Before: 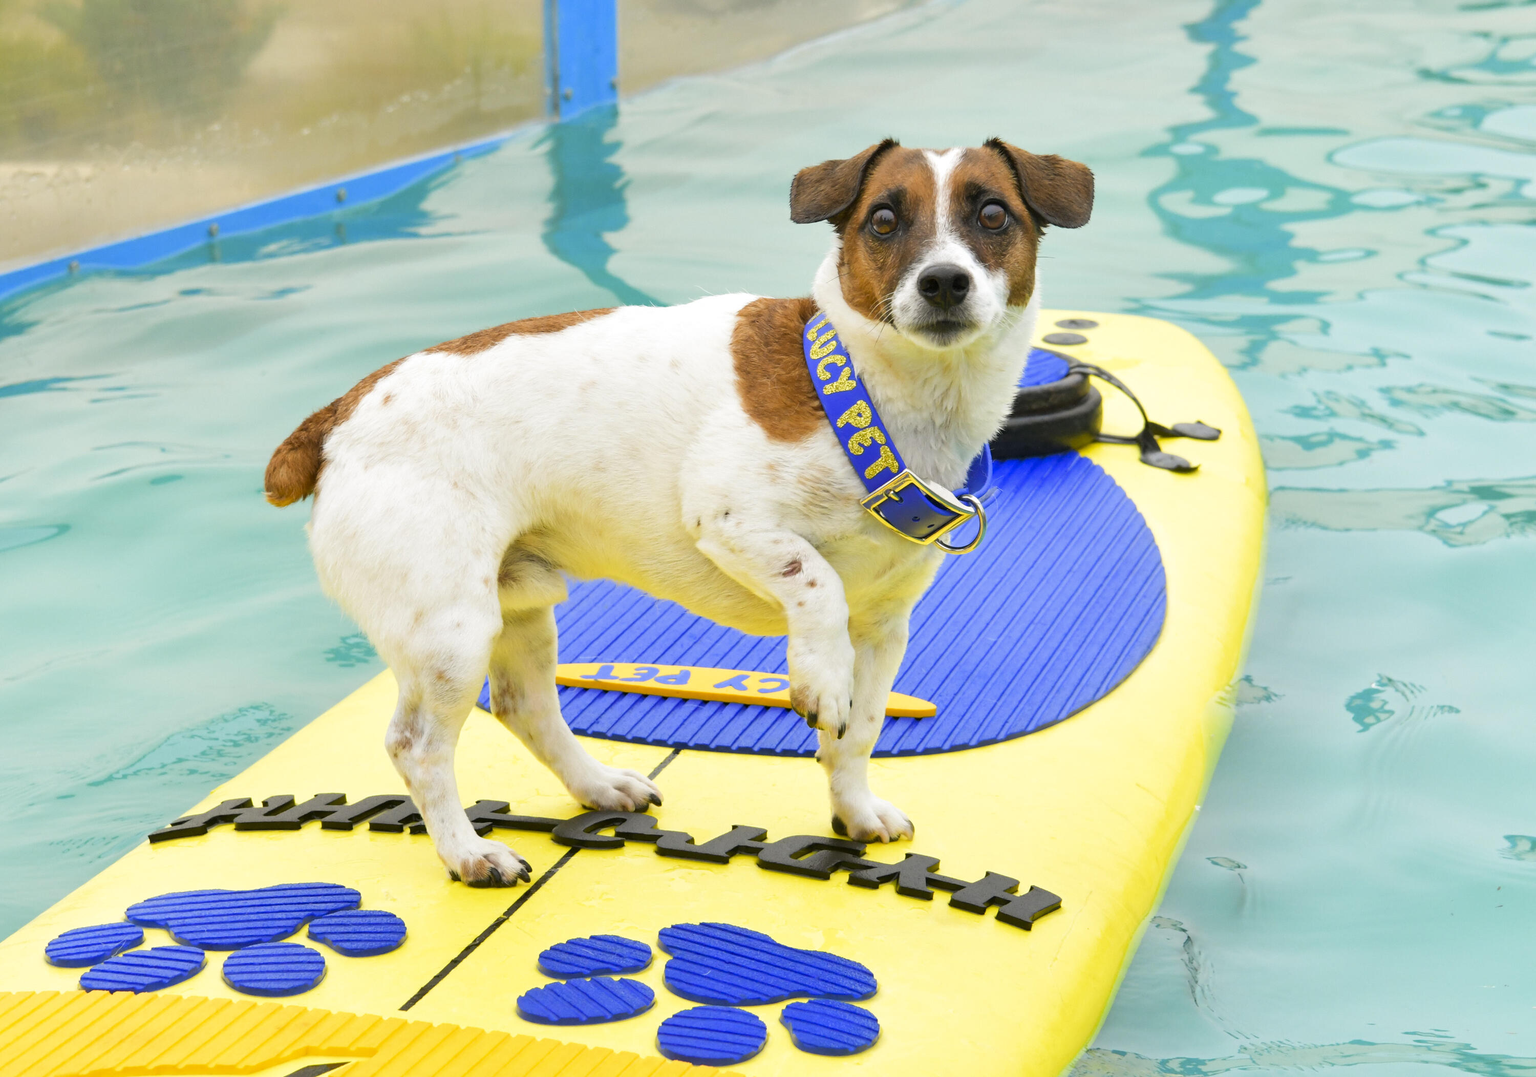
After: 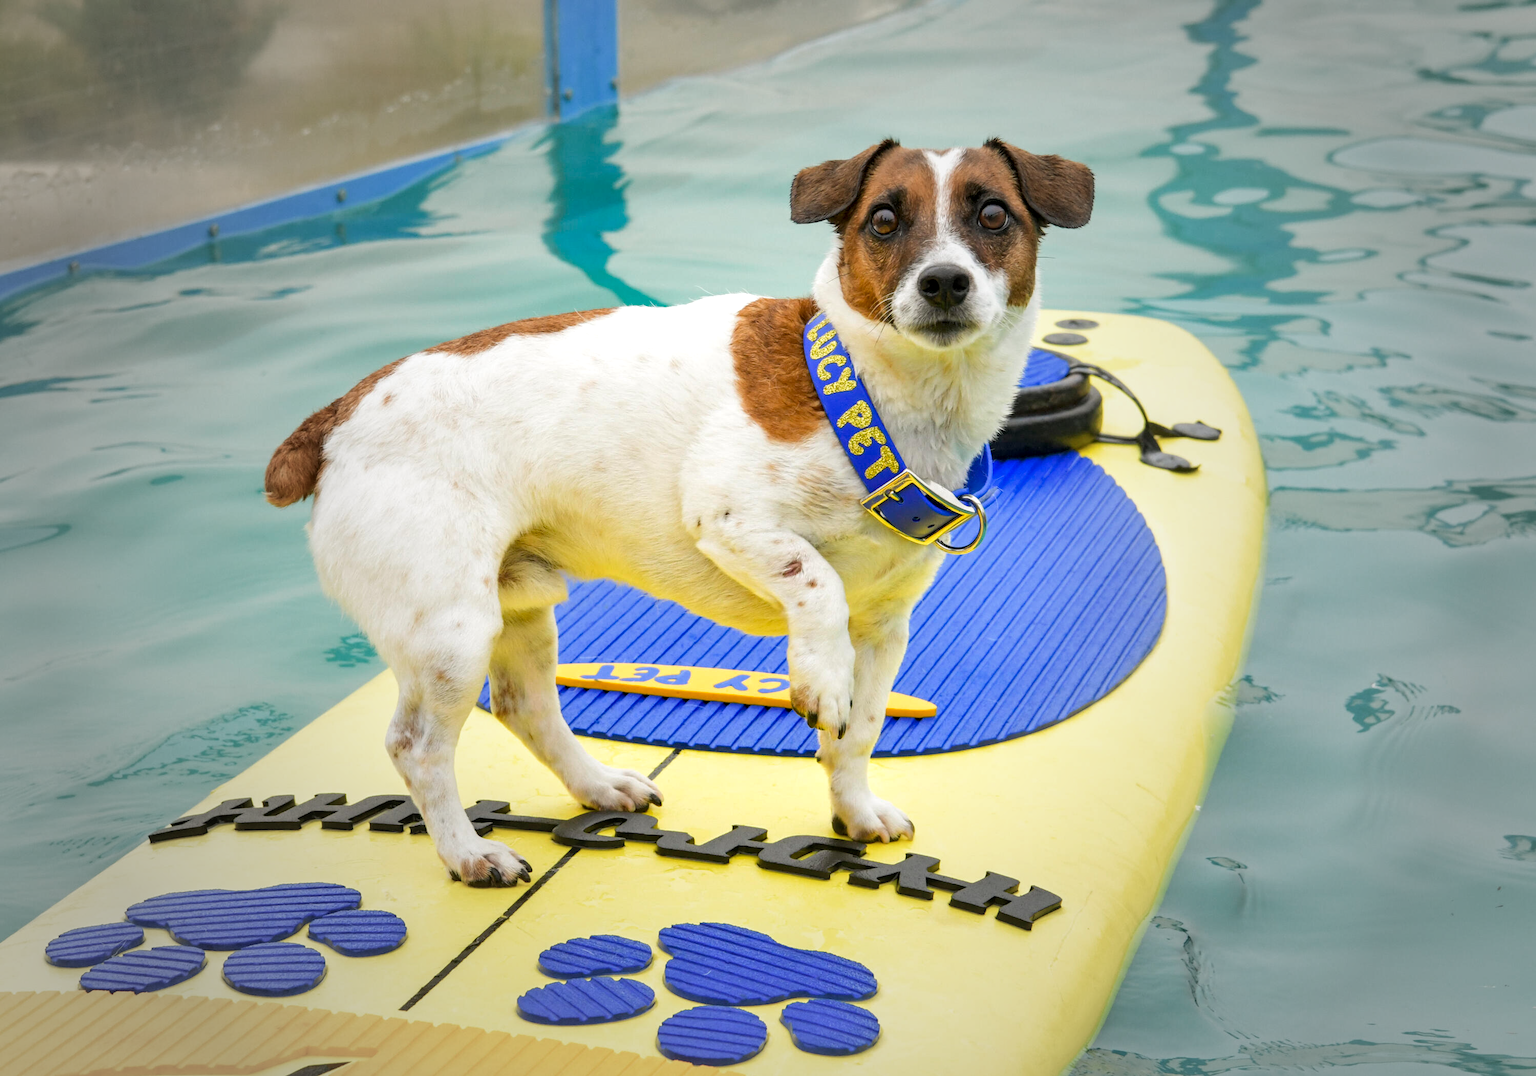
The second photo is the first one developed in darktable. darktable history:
vignetting: fall-off start 33.7%, fall-off radius 64.74%, width/height ratio 0.96
local contrast: detail 130%
